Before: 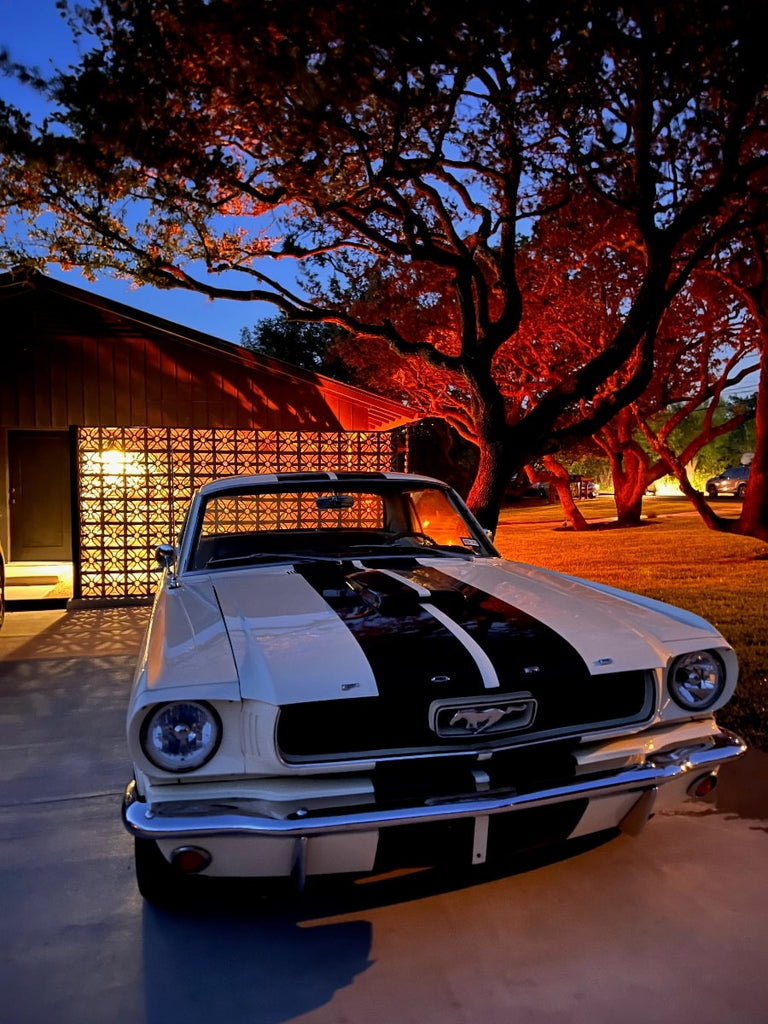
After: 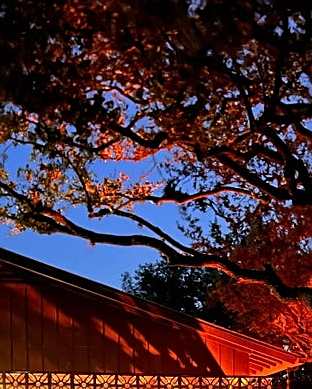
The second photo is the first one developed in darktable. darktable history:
sharpen: on, module defaults
crop: left 15.557%, top 5.439%, right 43.813%, bottom 56.519%
